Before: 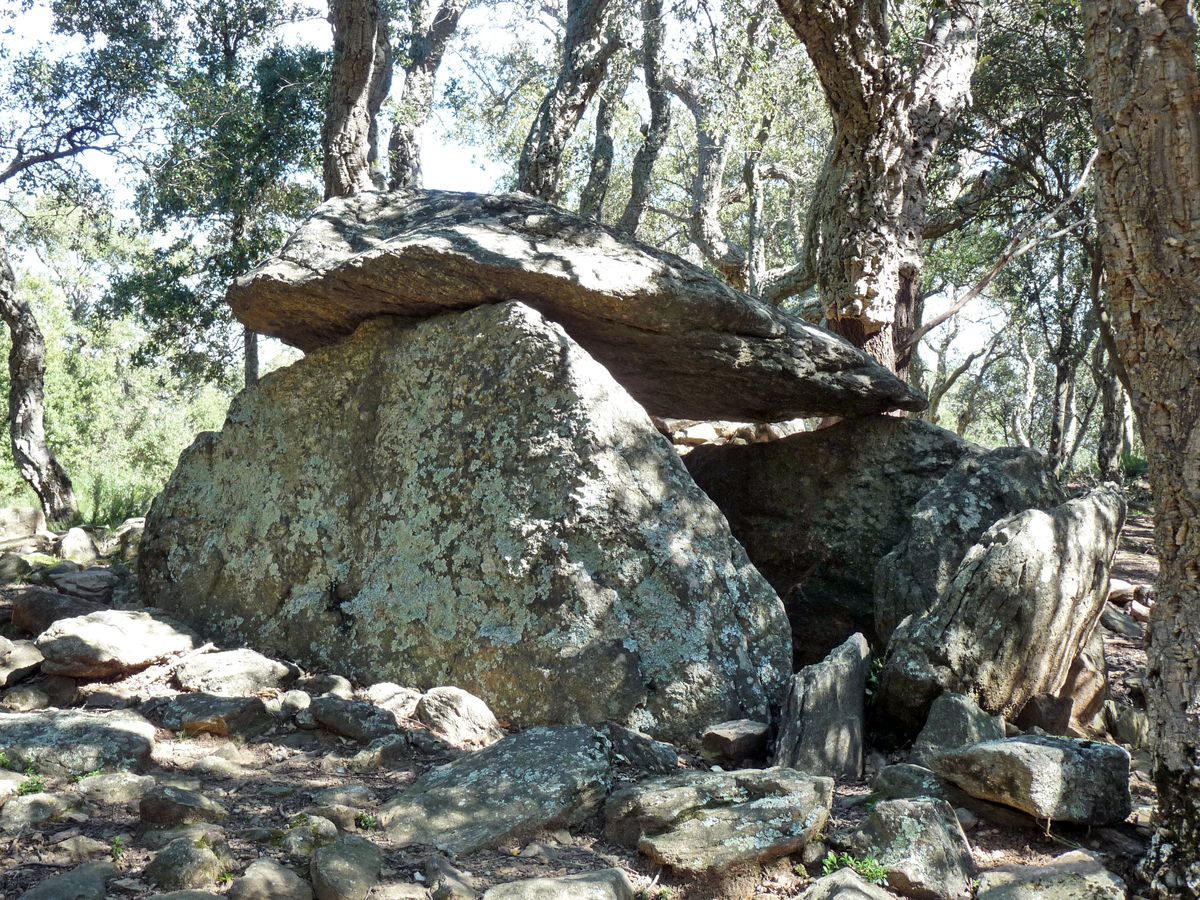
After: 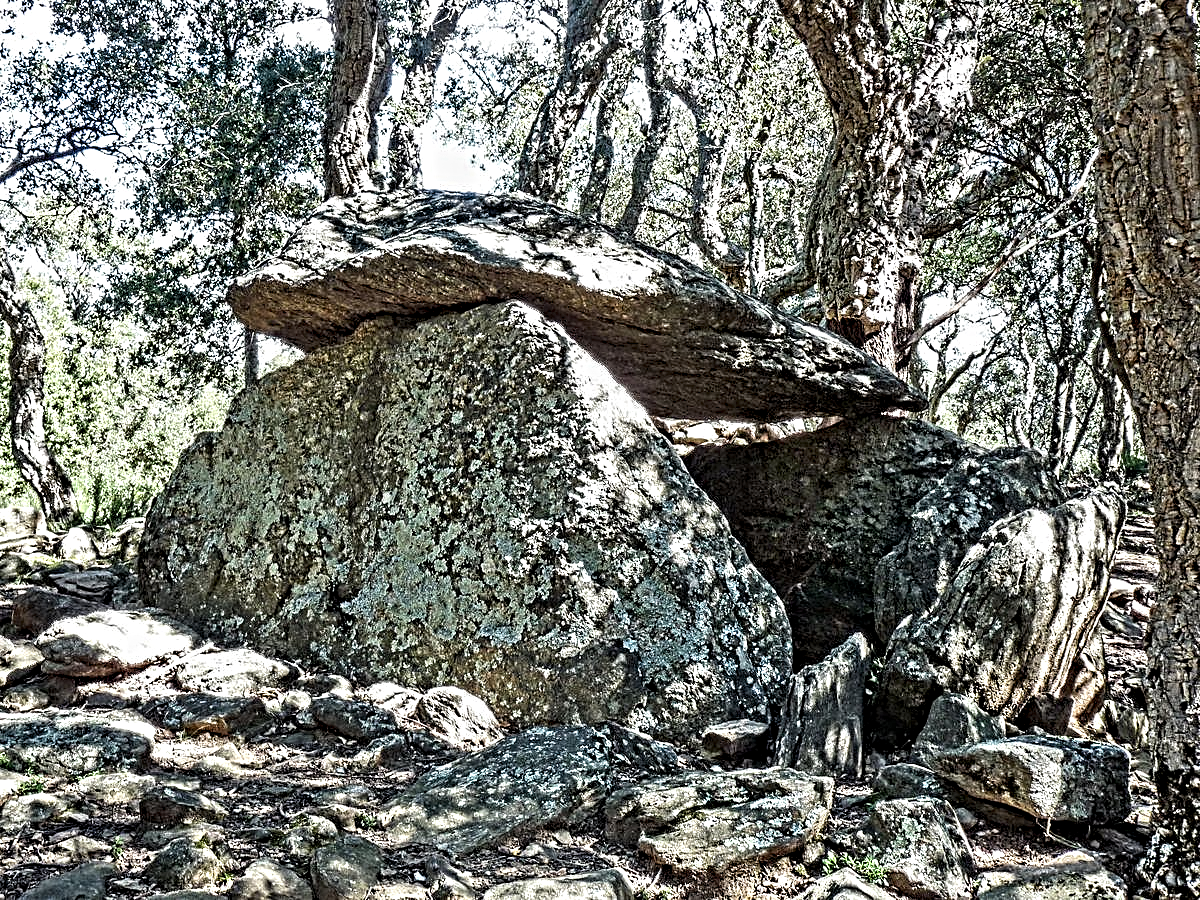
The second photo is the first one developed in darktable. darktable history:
levels: mode automatic, black 0.023%, white 99.97%, levels [0.062, 0.494, 0.925]
contrast equalizer: octaves 7, y [[0.406, 0.494, 0.589, 0.753, 0.877, 0.999], [0.5 ×6], [0.5 ×6], [0 ×6], [0 ×6]]
